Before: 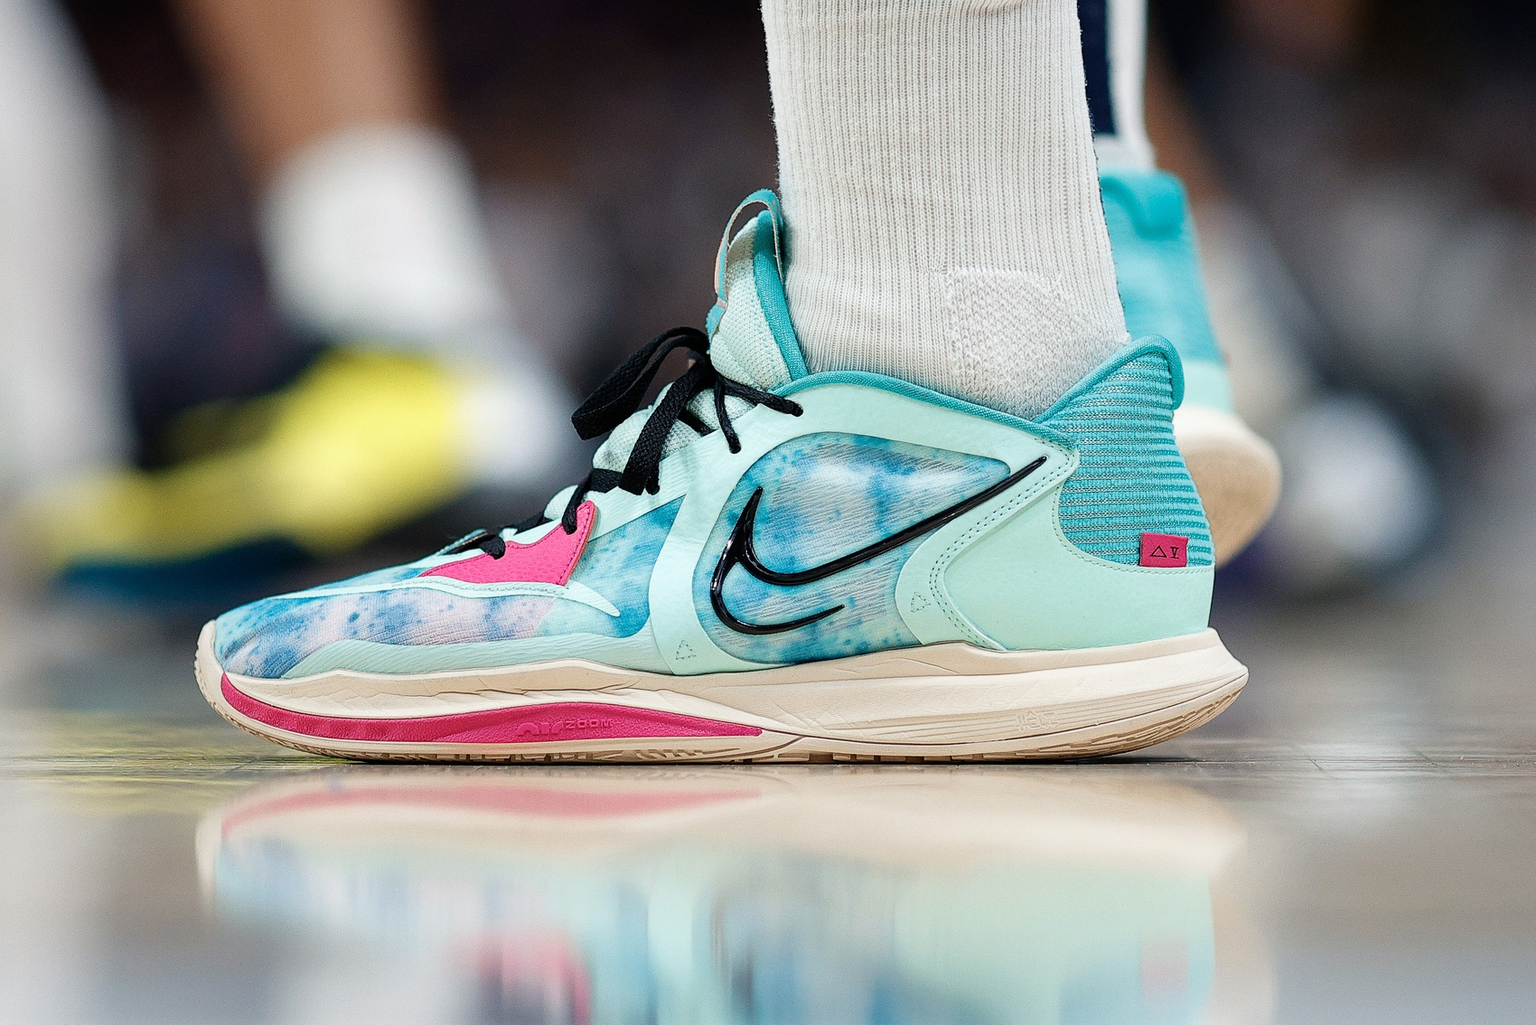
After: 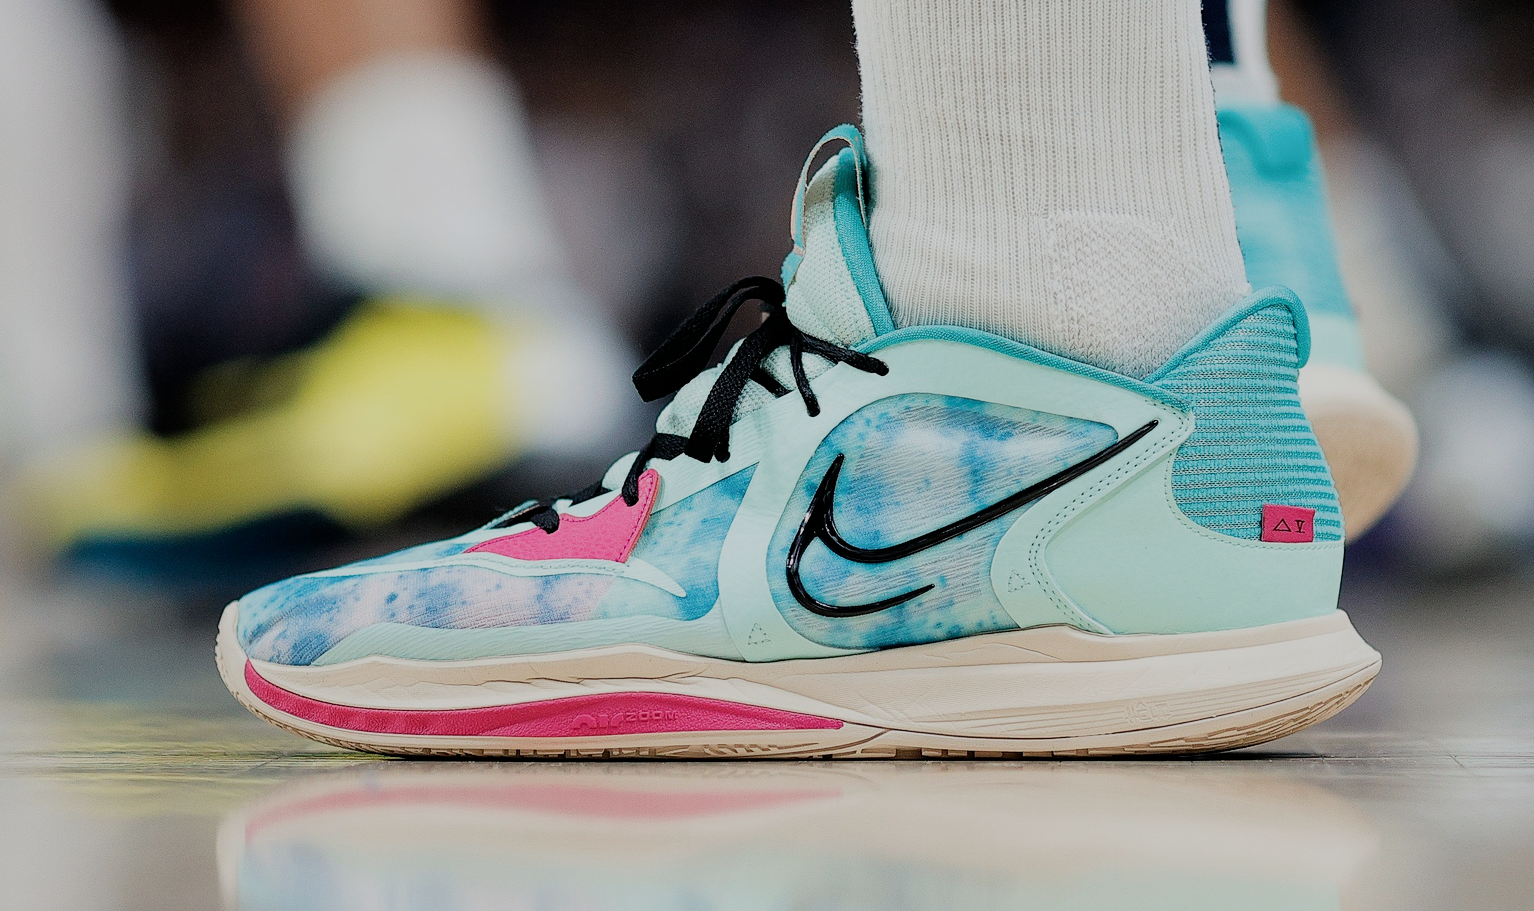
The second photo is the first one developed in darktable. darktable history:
crop: top 7.528%, right 9.716%, bottom 12.07%
filmic rgb: black relative exposure -7.16 EV, white relative exposure 5.36 EV, hardness 3.03
